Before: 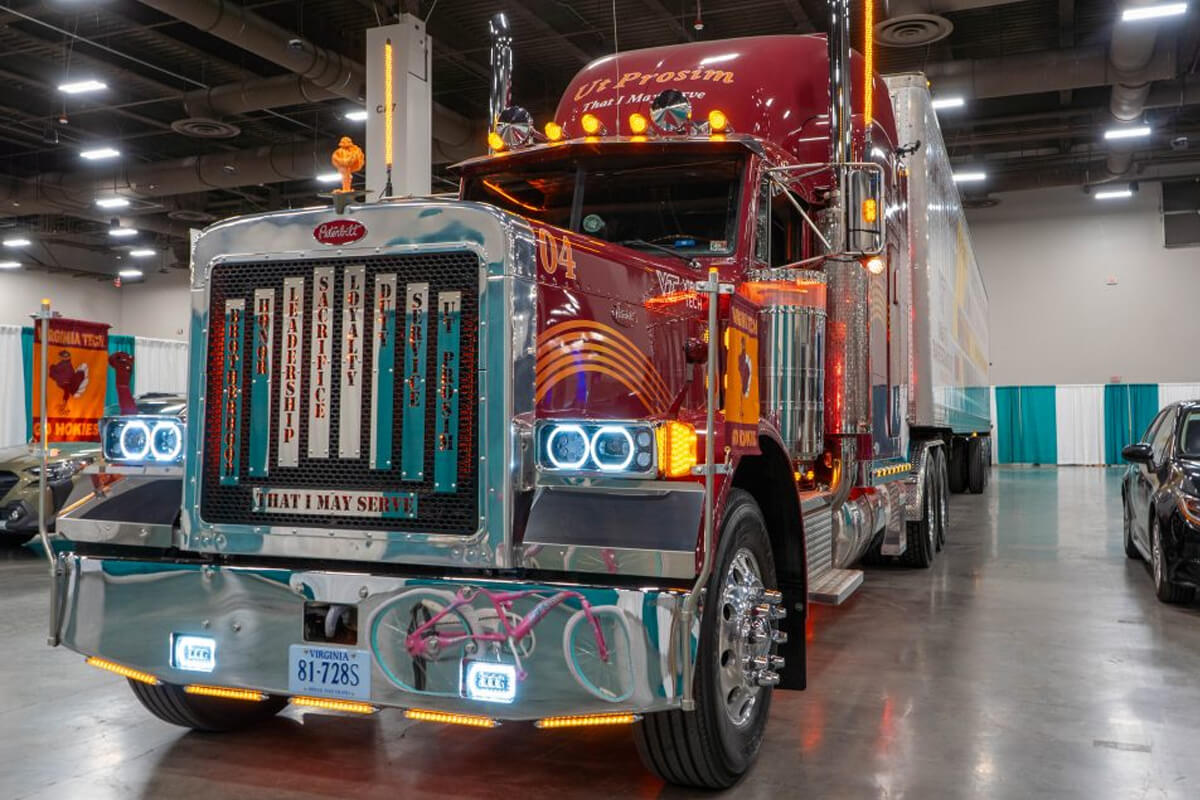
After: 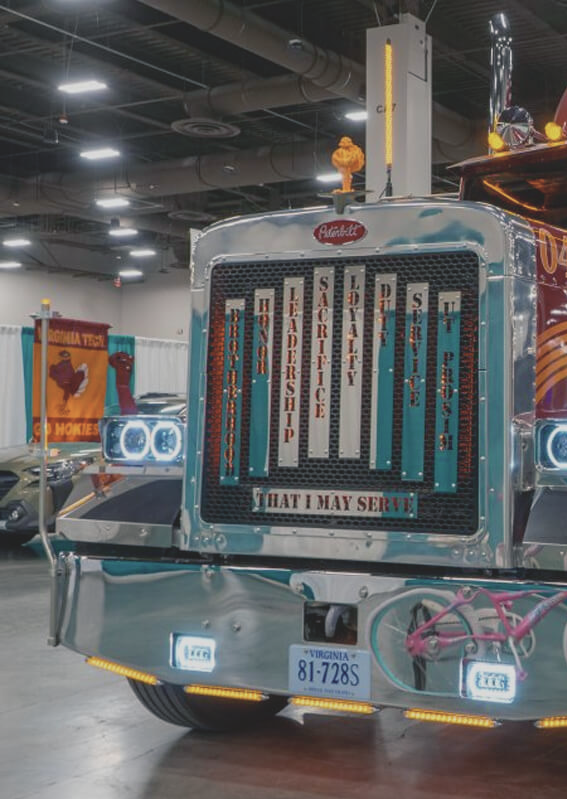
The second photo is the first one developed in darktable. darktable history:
crop and rotate: left 0.033%, top 0%, right 52.713%
color balance rgb: shadows lift › chroma 5.107%, shadows lift › hue 238.72°, perceptual saturation grading › global saturation 30.906%
contrast brightness saturation: contrast -0.252, saturation -0.445
